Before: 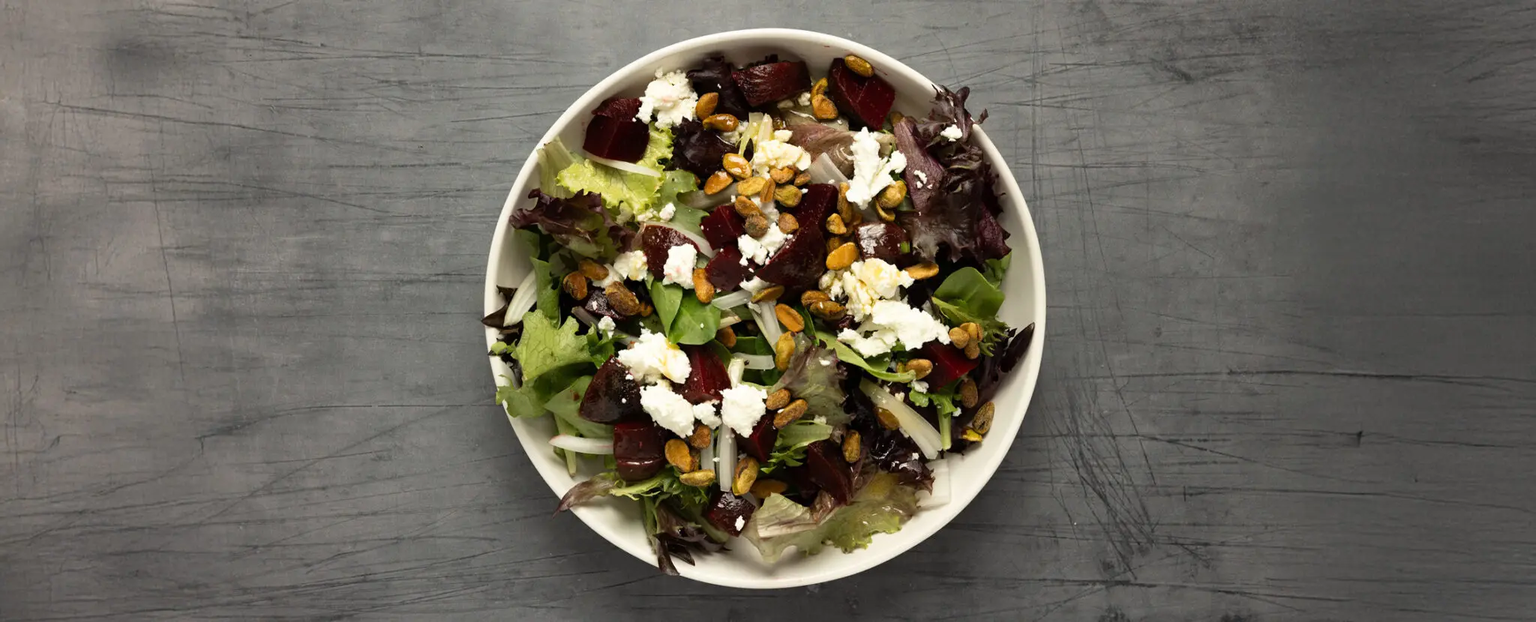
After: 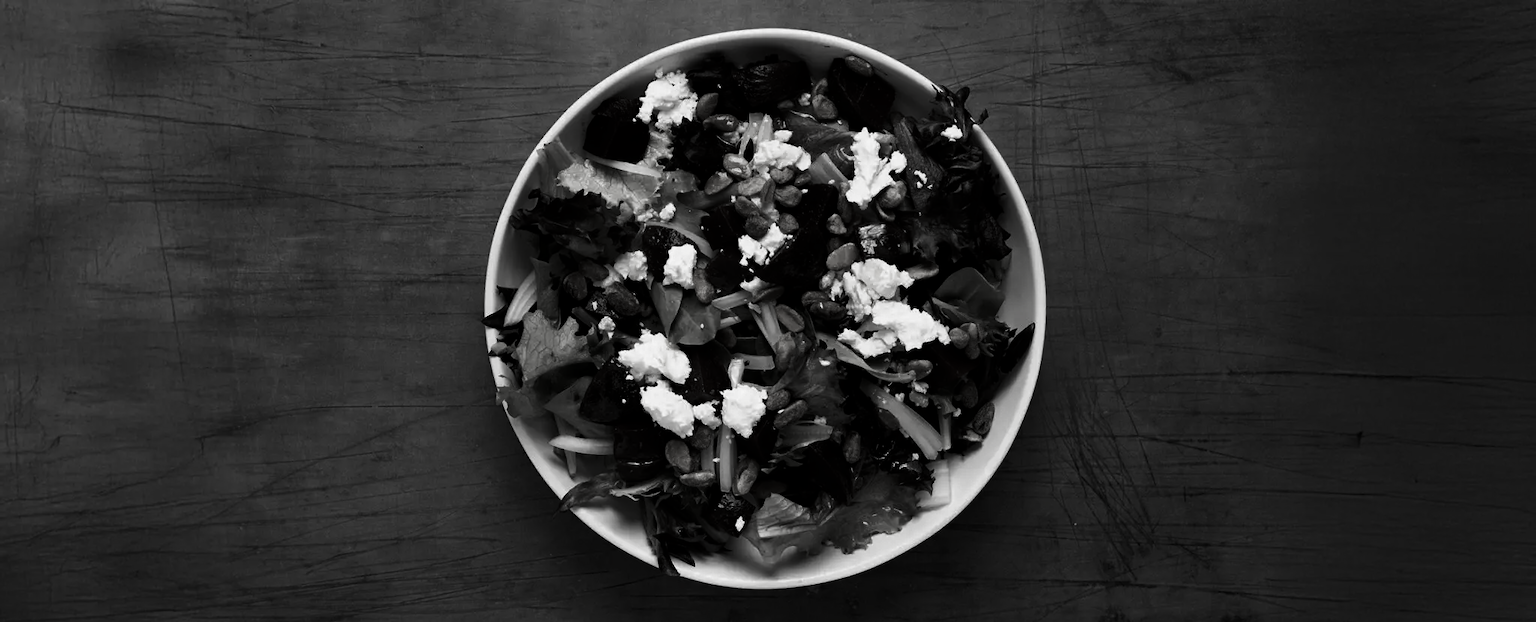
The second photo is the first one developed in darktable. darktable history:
color zones: curves: ch2 [(0, 0.5) (0.143, 0.5) (0.286, 0.489) (0.415, 0.421) (0.571, 0.5) (0.714, 0.5) (0.857, 0.5) (1, 0.5)]
velvia: strength 44.5%
contrast brightness saturation: contrast -0.03, brightness -0.601, saturation -0.988
